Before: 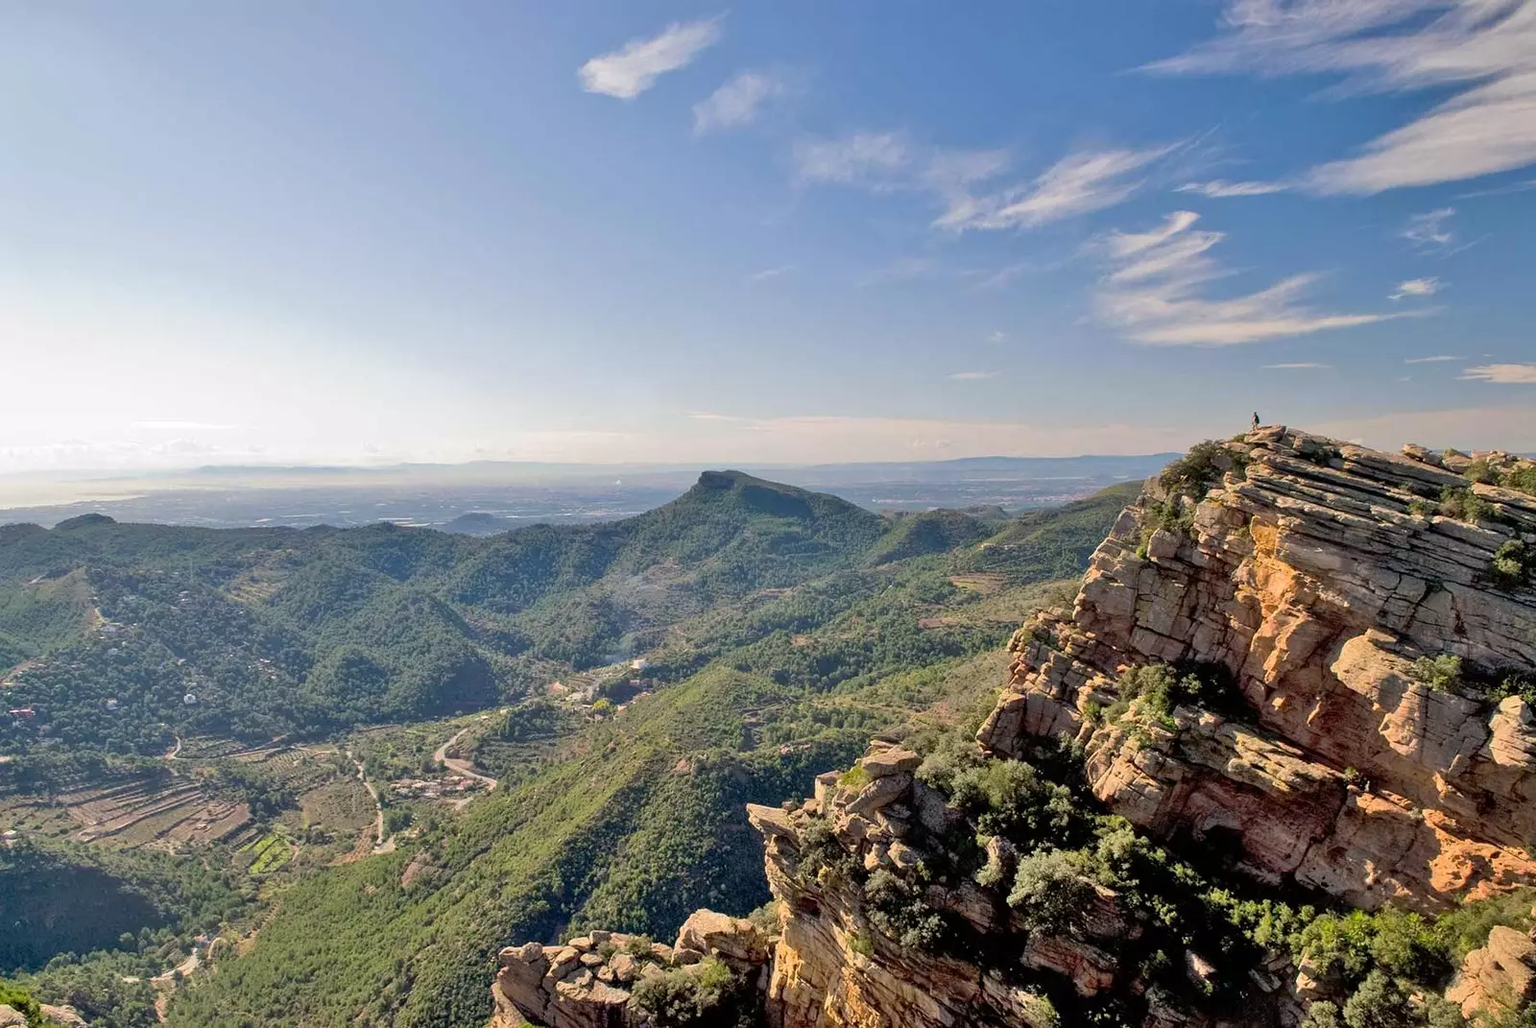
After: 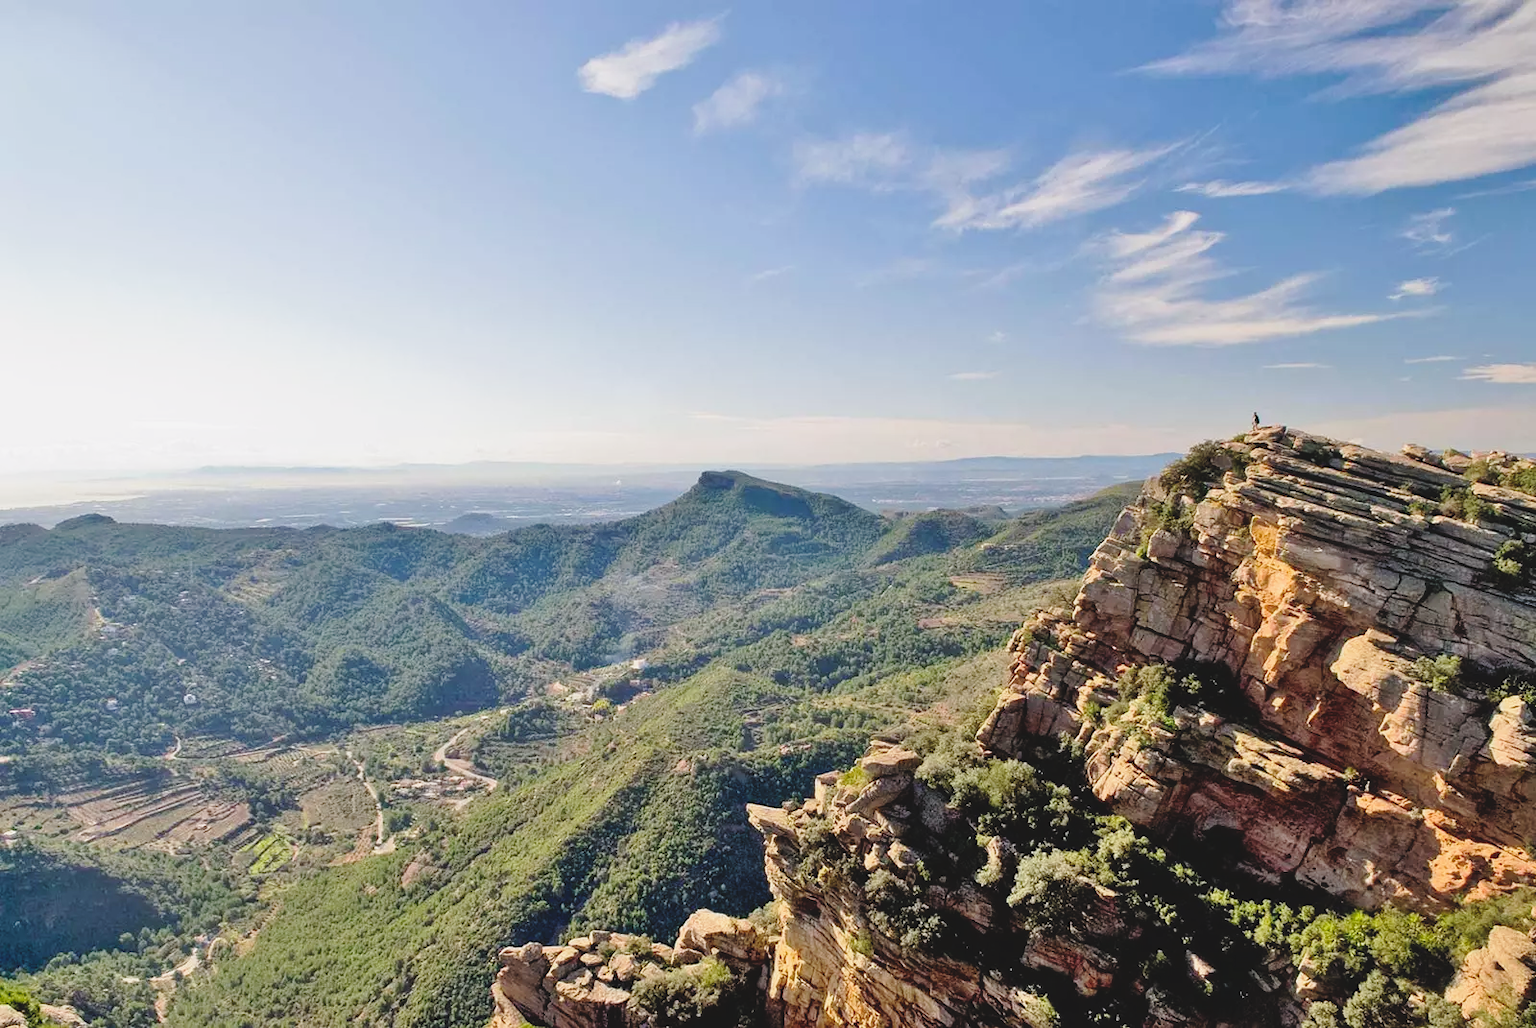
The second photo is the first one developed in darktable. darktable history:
base curve: curves: ch0 [(0, 0) (0.028, 0.03) (0.121, 0.232) (0.46, 0.748) (0.859, 0.968) (1, 1)], preserve colors none
exposure: black level correction -0.015, exposure -0.527 EV, compensate exposure bias true, compensate highlight preservation false
